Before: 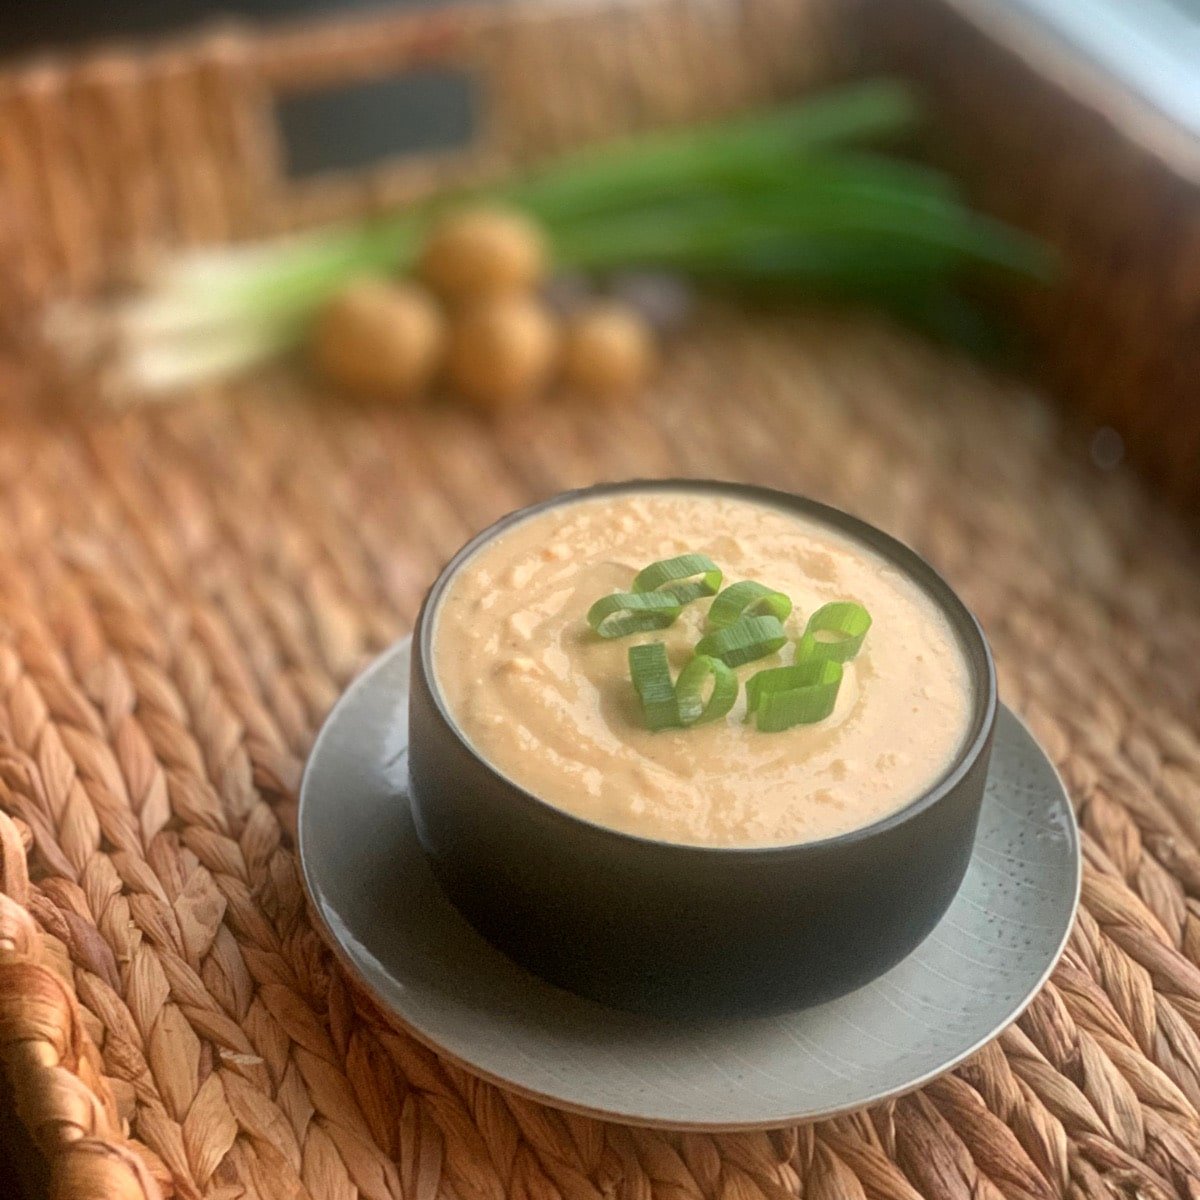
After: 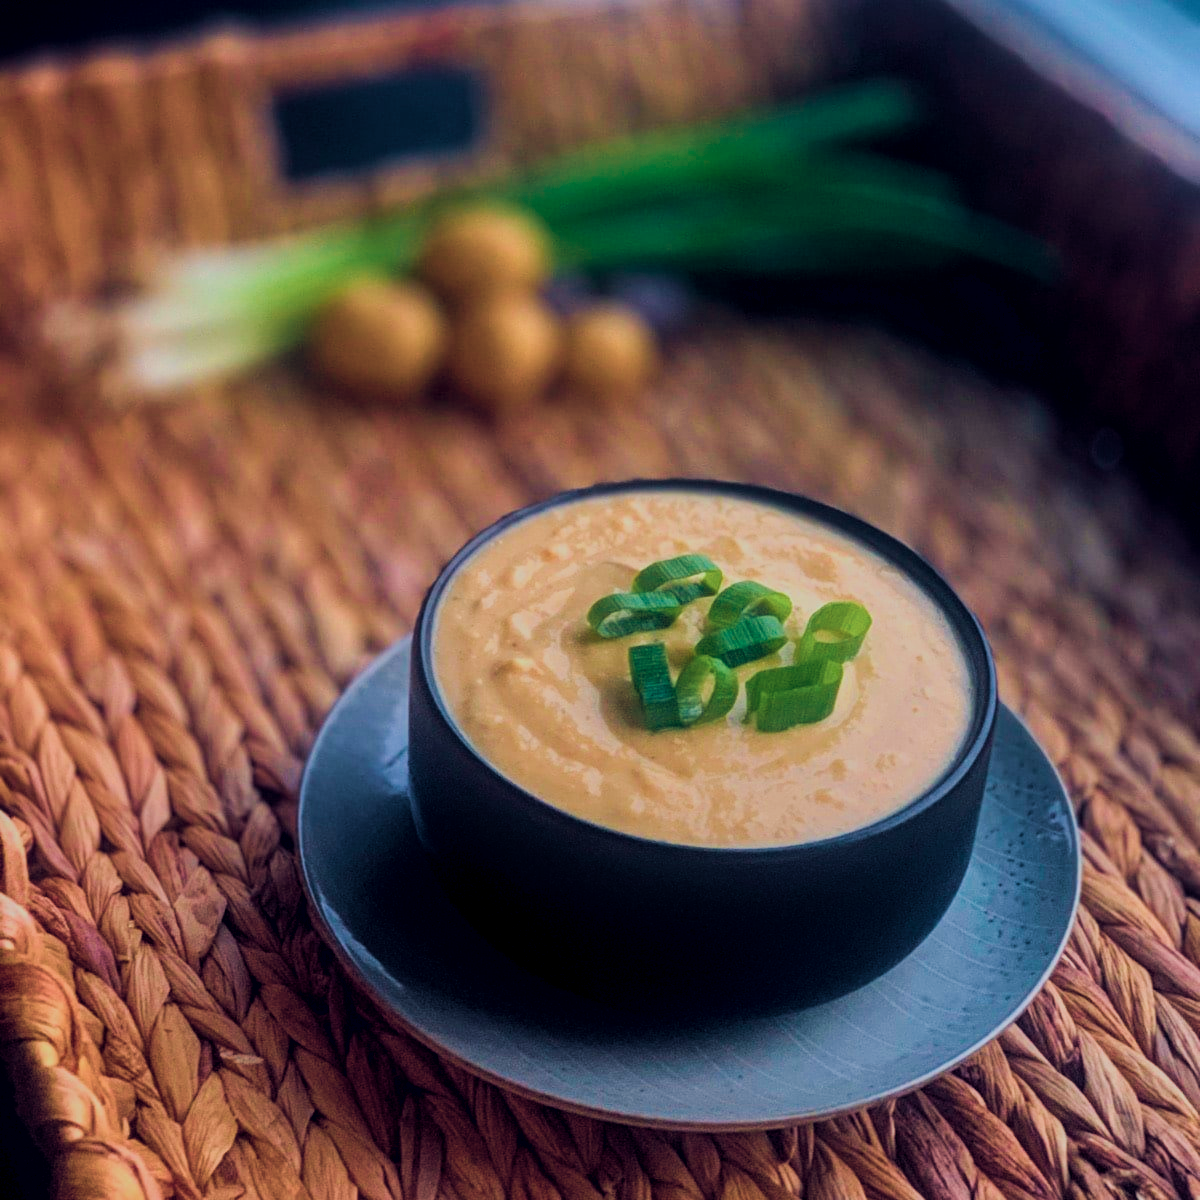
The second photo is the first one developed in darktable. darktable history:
local contrast: on, module defaults
filmic rgb: black relative exposure -7.3 EV, white relative exposure 5.12 EV, hardness 3.18
contrast equalizer: octaves 7, y [[0.6 ×6], [0.55 ×6], [0 ×6], [0 ×6], [0 ×6]], mix 0.35
contrast equalizer "denoise chroma": octaves 7, y [[0.5 ×6], [0.5 ×6], [0 ×6], [0 ×6], [0 ×4, 0.1, 0.2]]
color calibration: output brightness [0.246, -0.498, -0.229, 0], x 0.376, y 0.379, temperature 4149.18 K
color balance rgb: shadows lift › luminance -31.54%, shadows lift › chroma 2.65%, shadows lift › hue 251.94°, highlights gain › chroma 2.09%, highlights gain › hue 55.69°, global offset › chroma 0.3%, global offset › hue 259.08°, perceptual saturation grading › mid-tones 75.75%, perceptual brilliance grading › highlights 11.59%, contrast 5.05%
velvia: strength 88.05%
